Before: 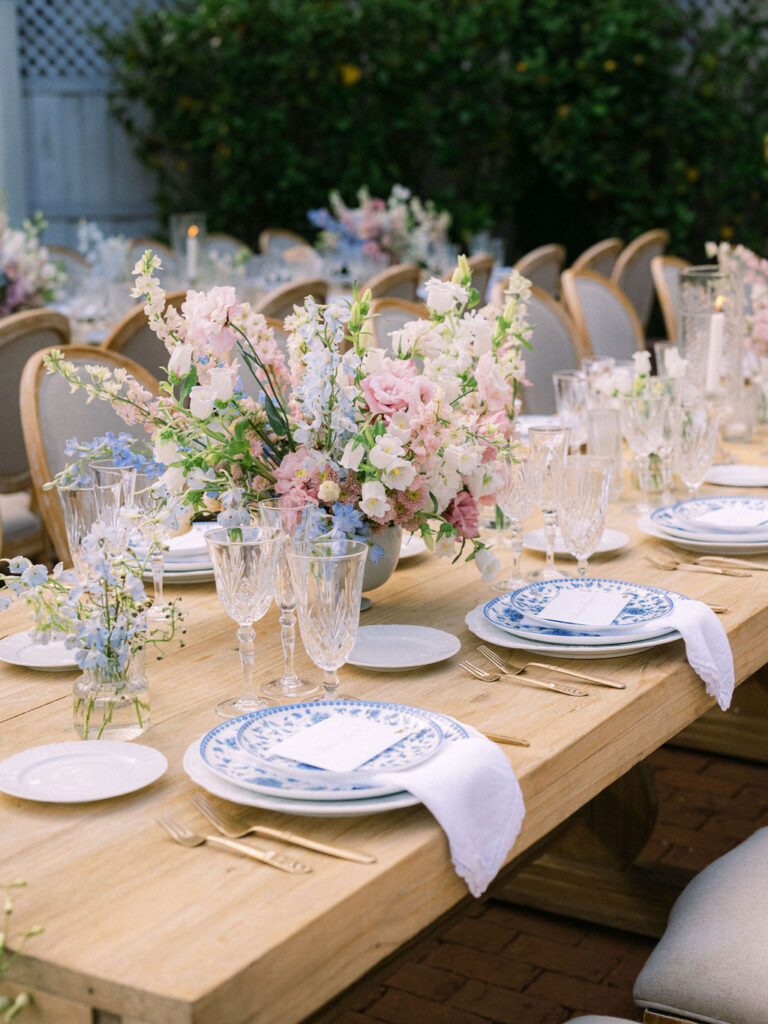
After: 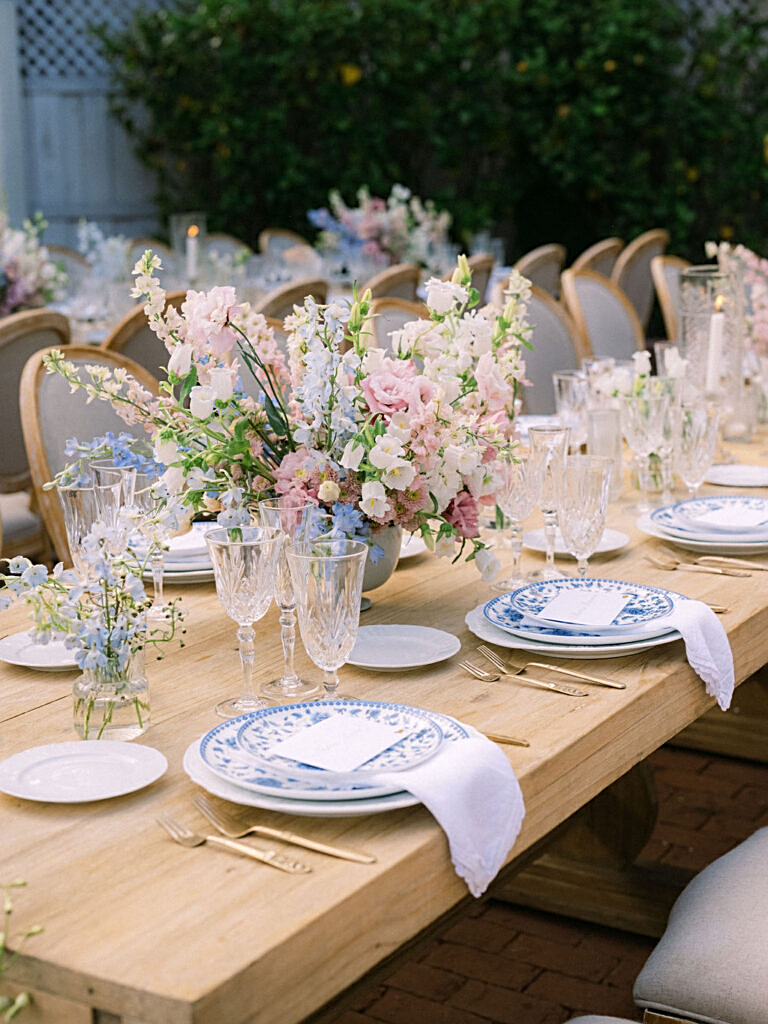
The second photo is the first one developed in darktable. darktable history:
sharpen: amount 0.547
